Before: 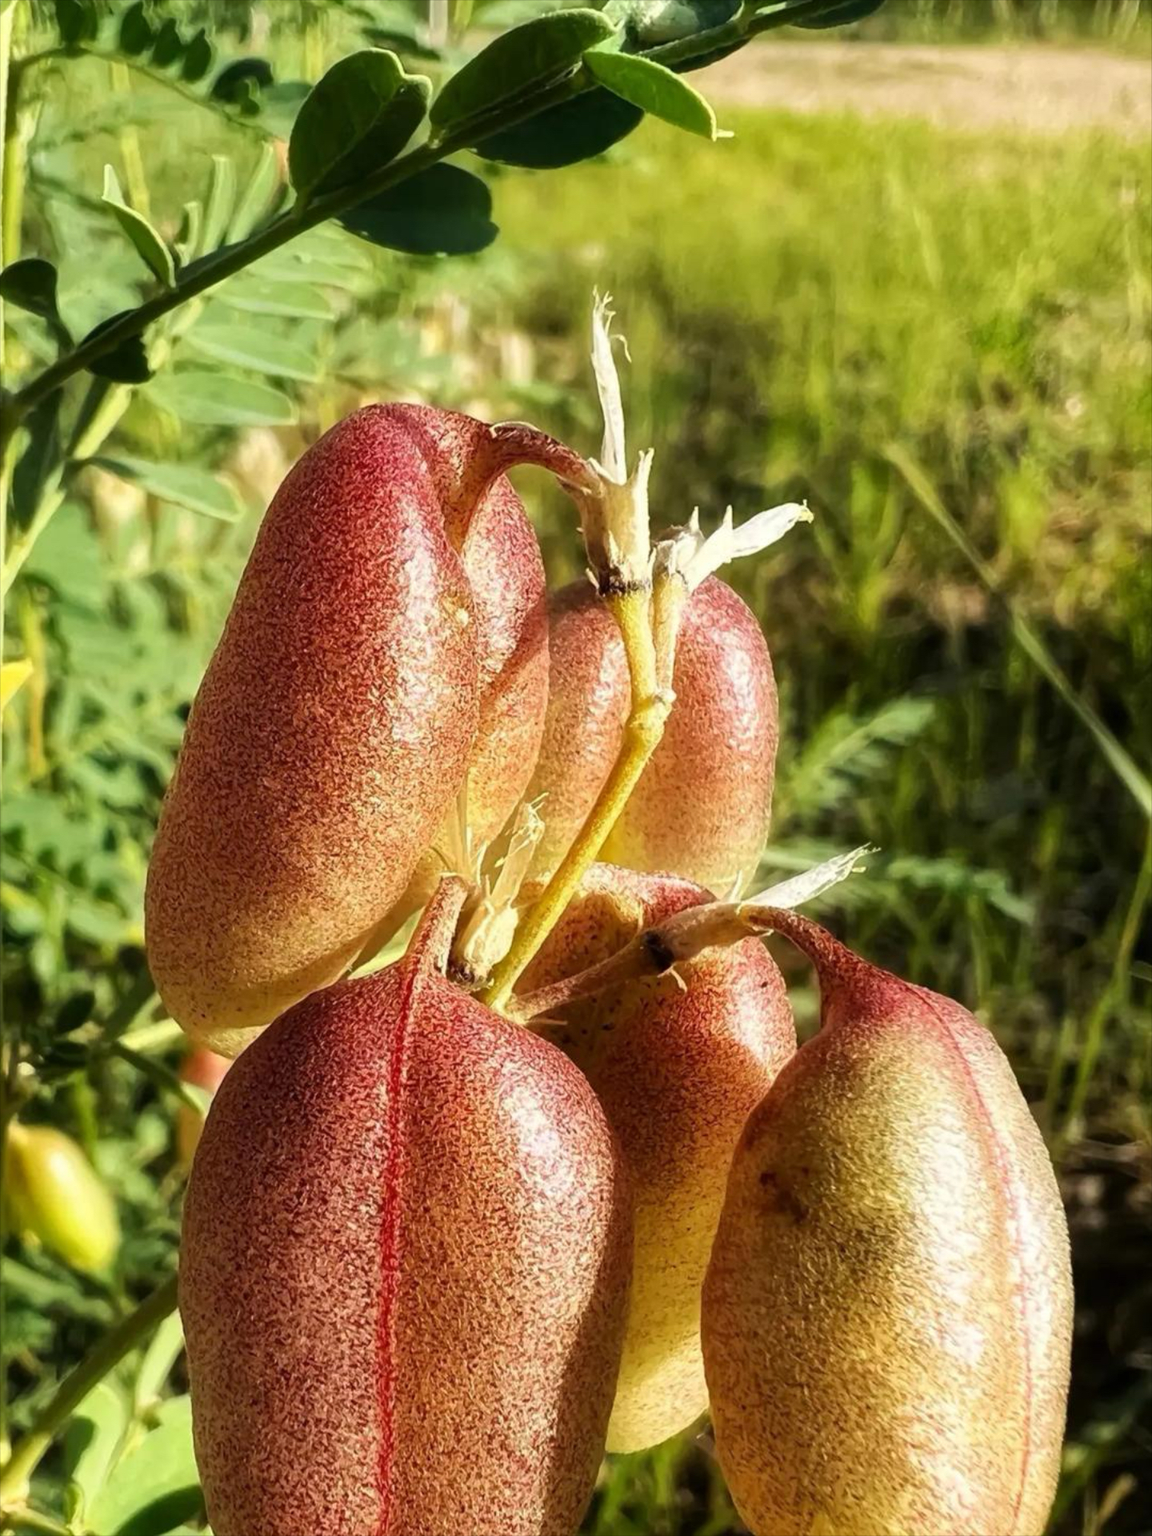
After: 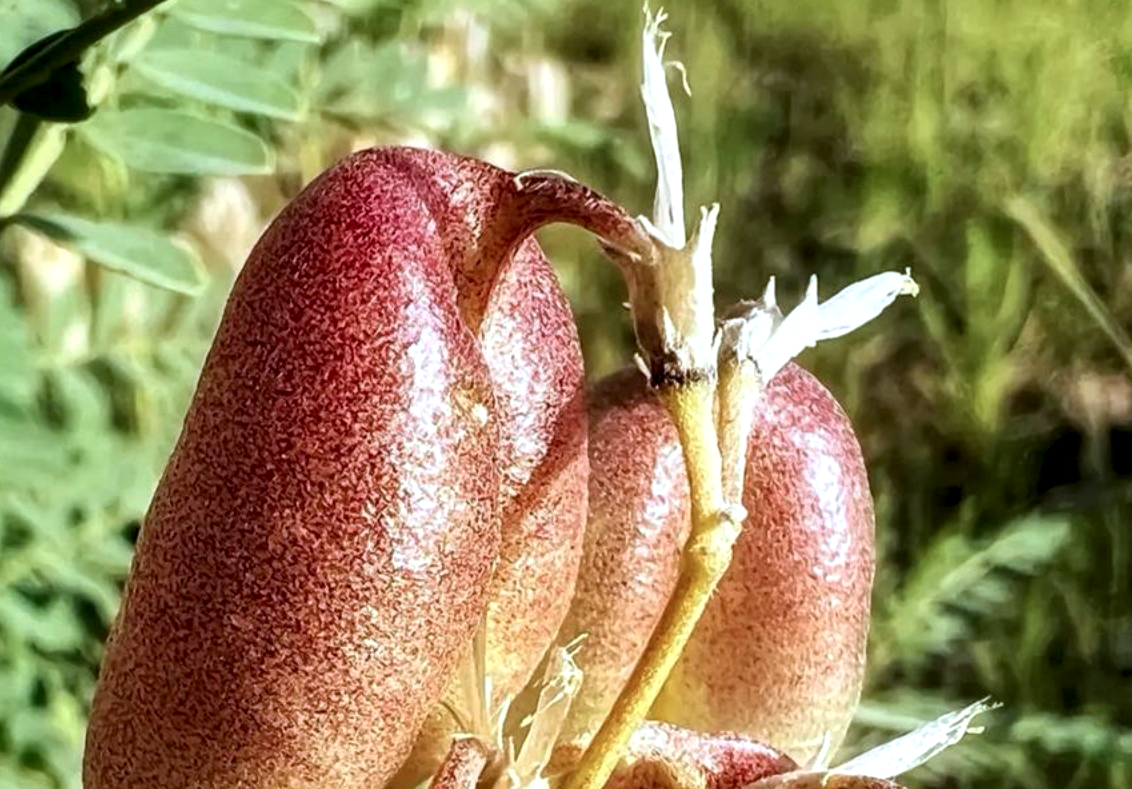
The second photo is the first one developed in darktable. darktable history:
local contrast: detail 135%, midtone range 0.75
color correction: highlights a* -2.21, highlights b* -18.41
crop: left 6.816%, top 18.609%, right 14.516%, bottom 40.286%
